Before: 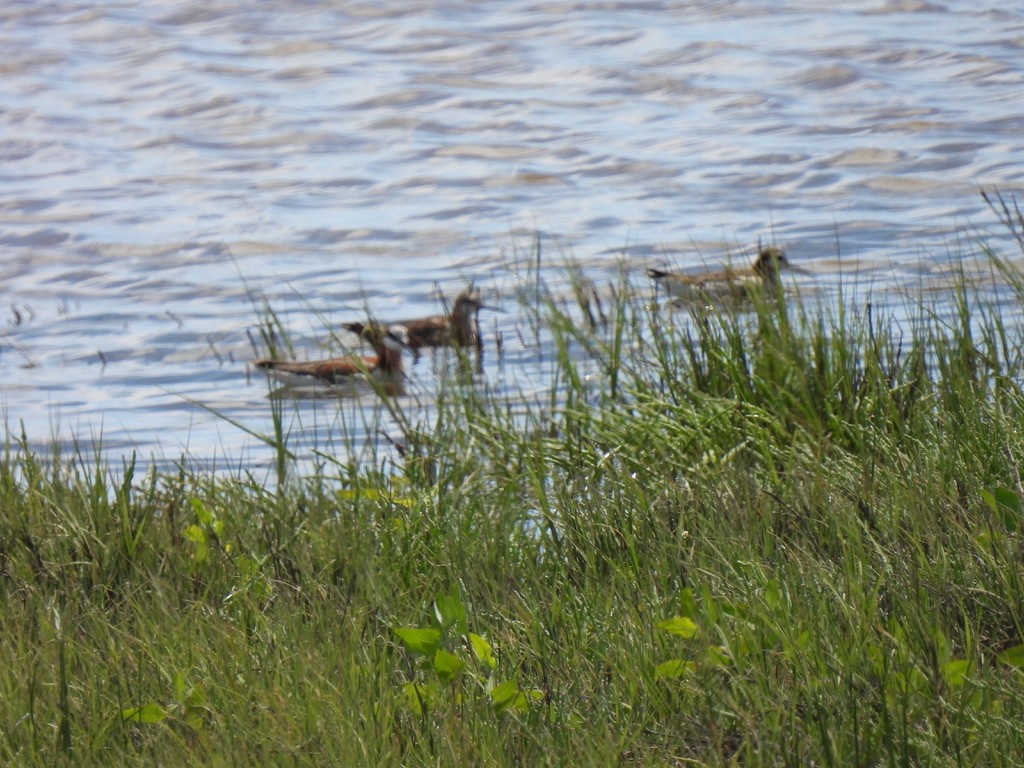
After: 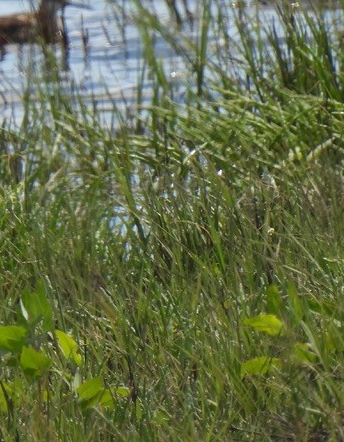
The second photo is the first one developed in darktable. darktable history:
crop: left 40.466%, top 39.521%, right 25.885%, bottom 2.89%
